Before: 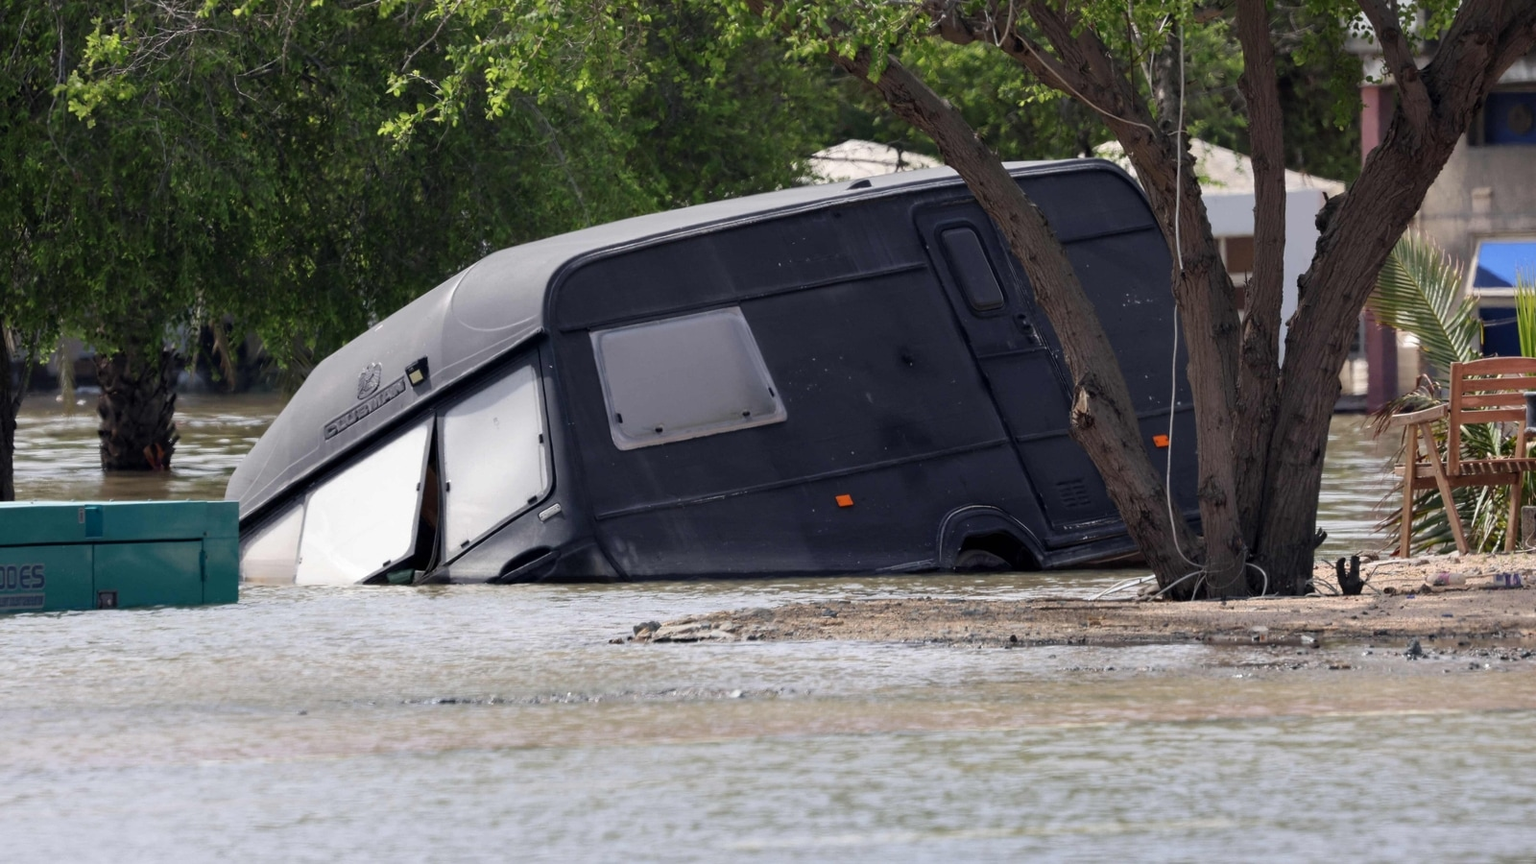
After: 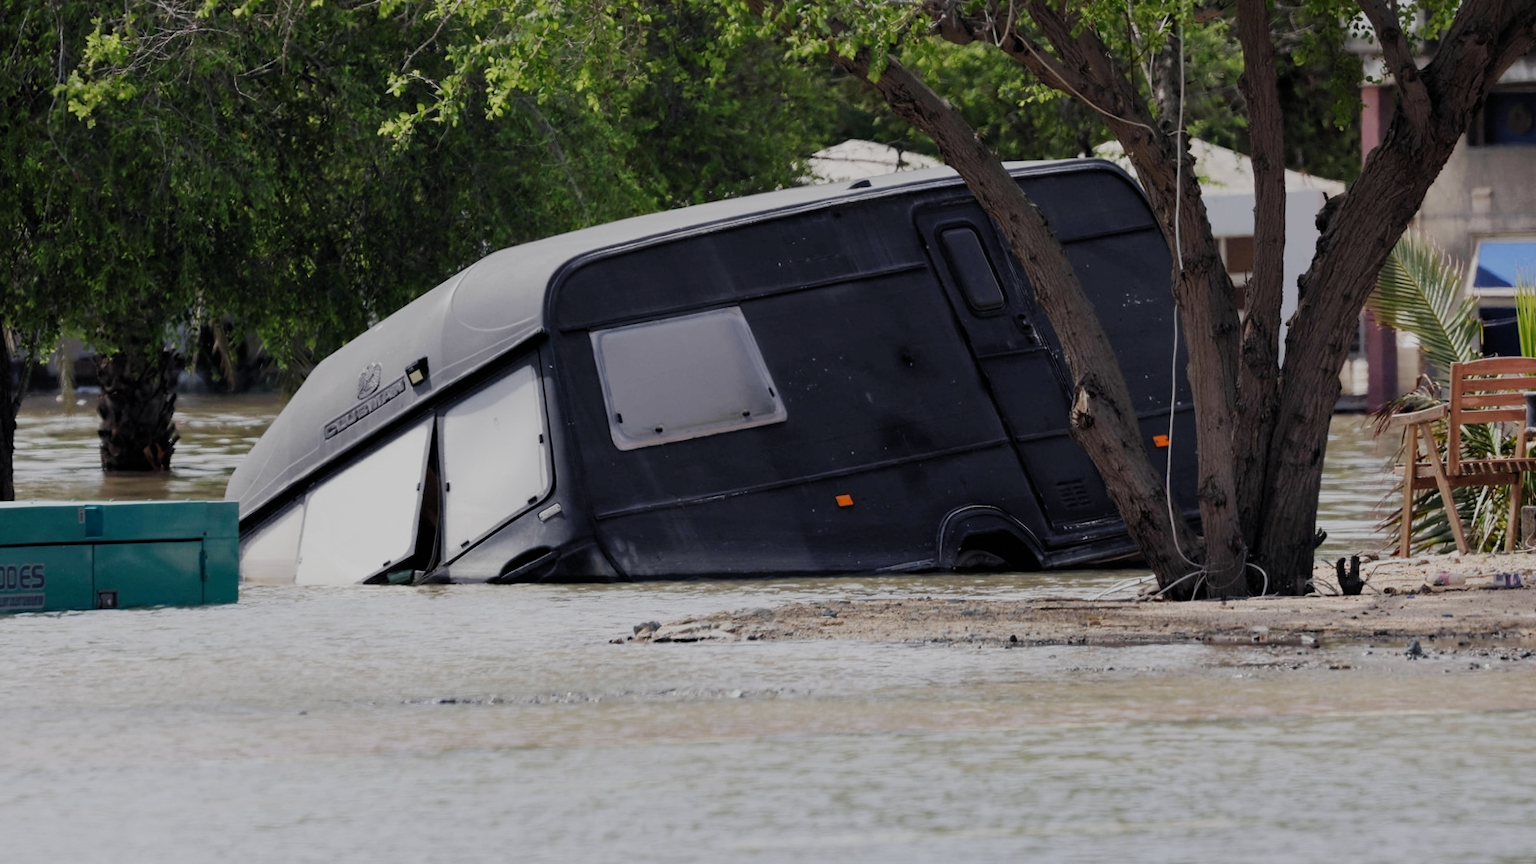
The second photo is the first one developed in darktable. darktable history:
filmic rgb: black relative exposure -7.17 EV, white relative exposure 5.38 EV, hardness 3.03, preserve chrominance no, color science v5 (2021), contrast in shadows safe, contrast in highlights safe
